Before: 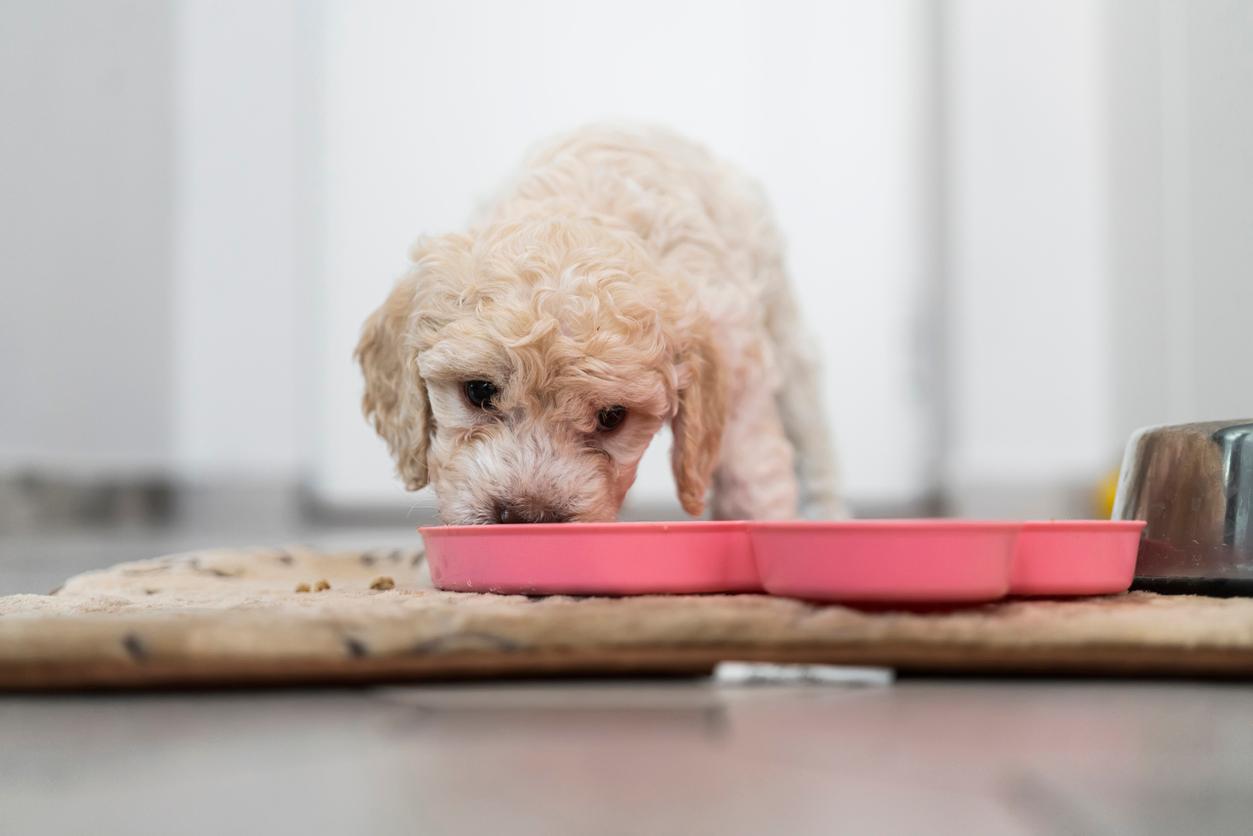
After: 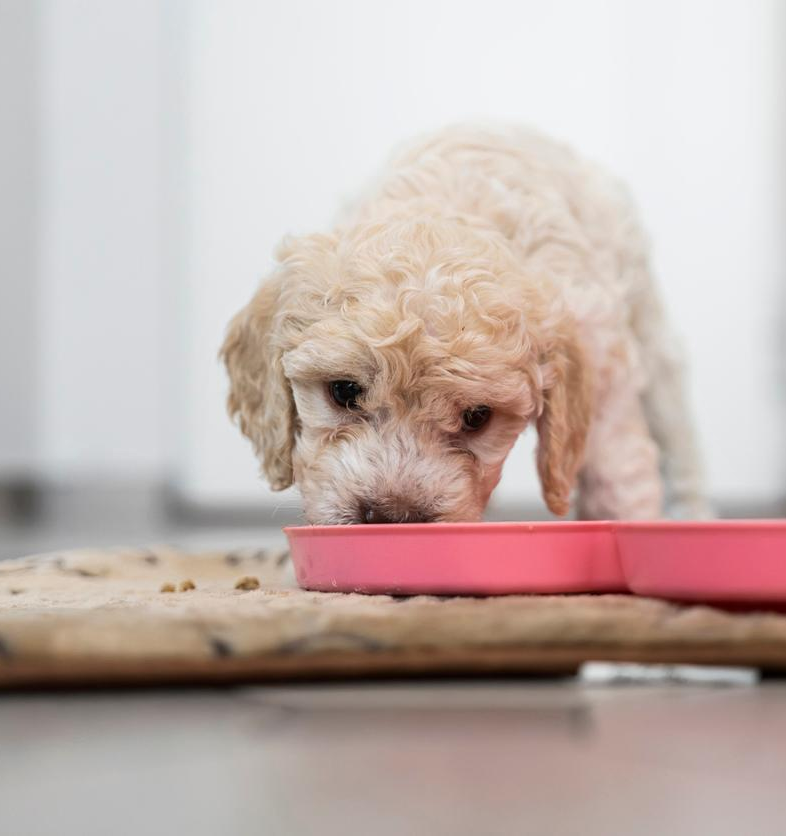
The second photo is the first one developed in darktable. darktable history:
local contrast: mode bilateral grid, contrast 15, coarseness 35, detail 105%, midtone range 0.2
crop: left 10.78%, right 26.439%
exposure: compensate highlight preservation false
